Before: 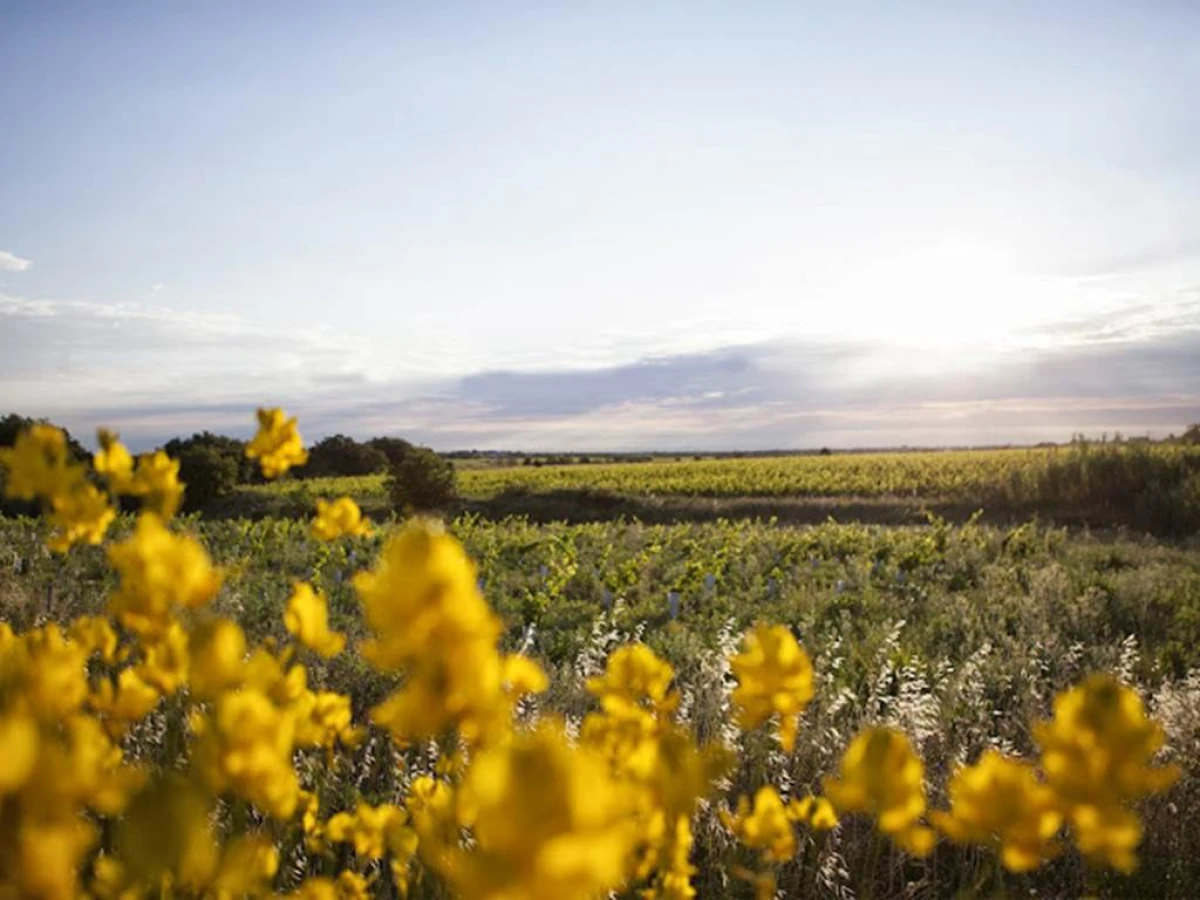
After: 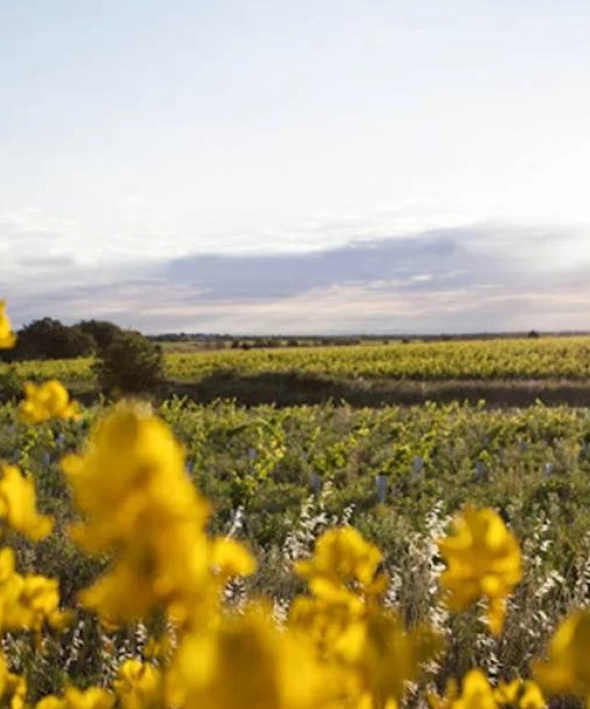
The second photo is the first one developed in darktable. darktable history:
crop and rotate: angle 0.013°, left 24.407%, top 13.073%, right 26.402%, bottom 8.1%
